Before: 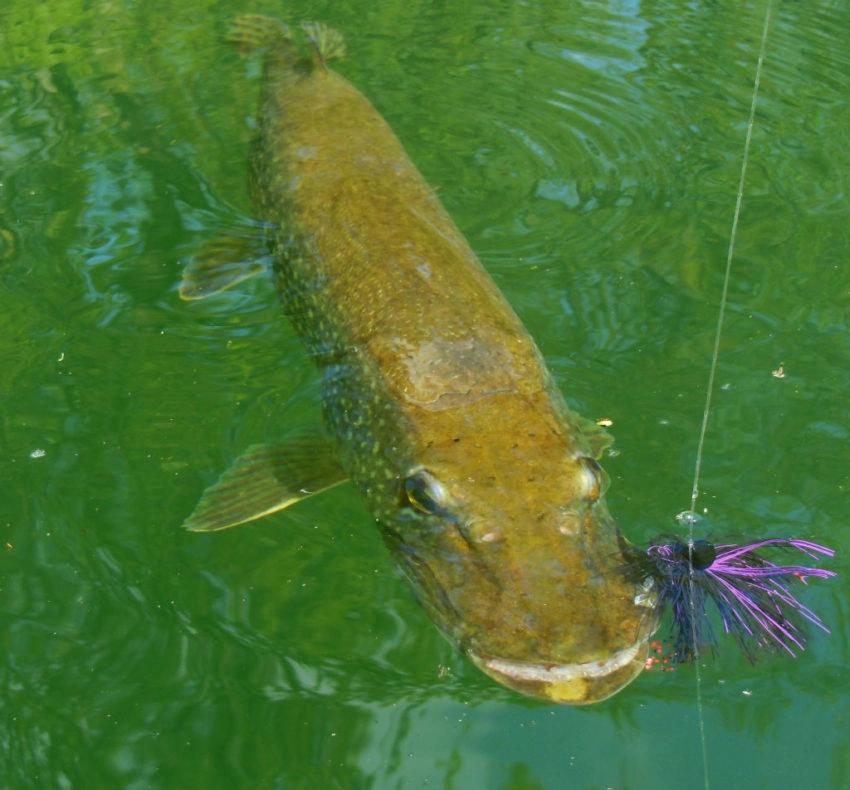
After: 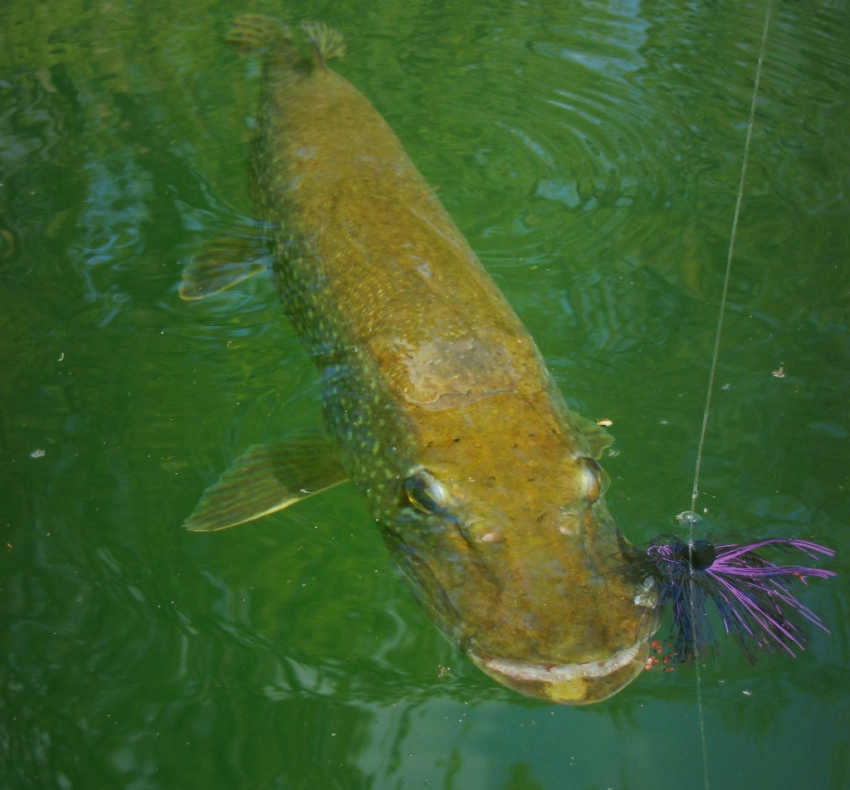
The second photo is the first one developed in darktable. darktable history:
vignetting: fall-off start 18.2%, fall-off radius 136.63%, brightness -0.589, saturation -0.117, center (-0.01, 0), width/height ratio 0.626, shape 0.598, unbound false
local contrast: mode bilateral grid, contrast 100, coarseness 100, detail 91%, midtone range 0.2
